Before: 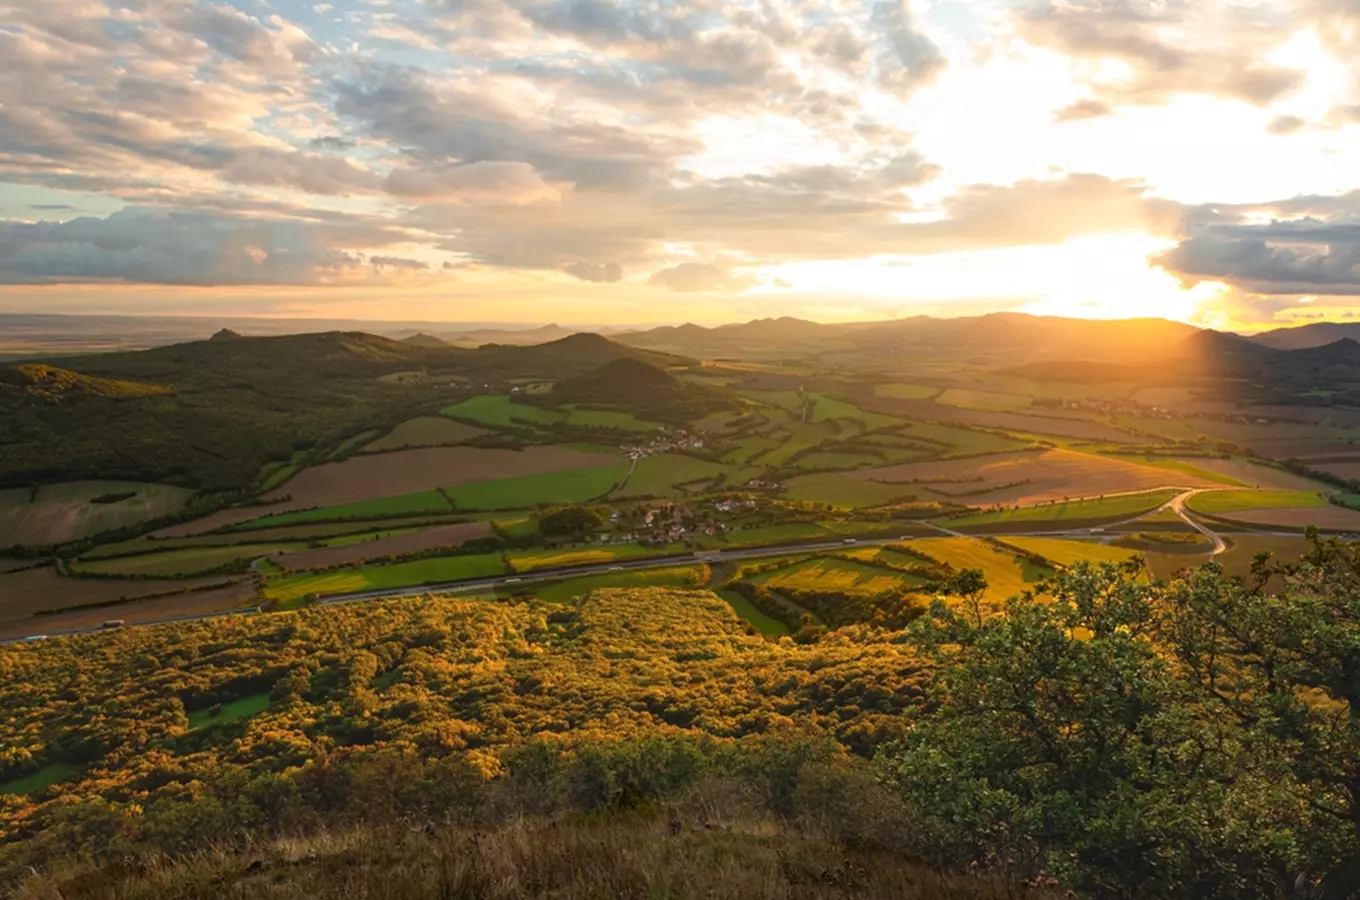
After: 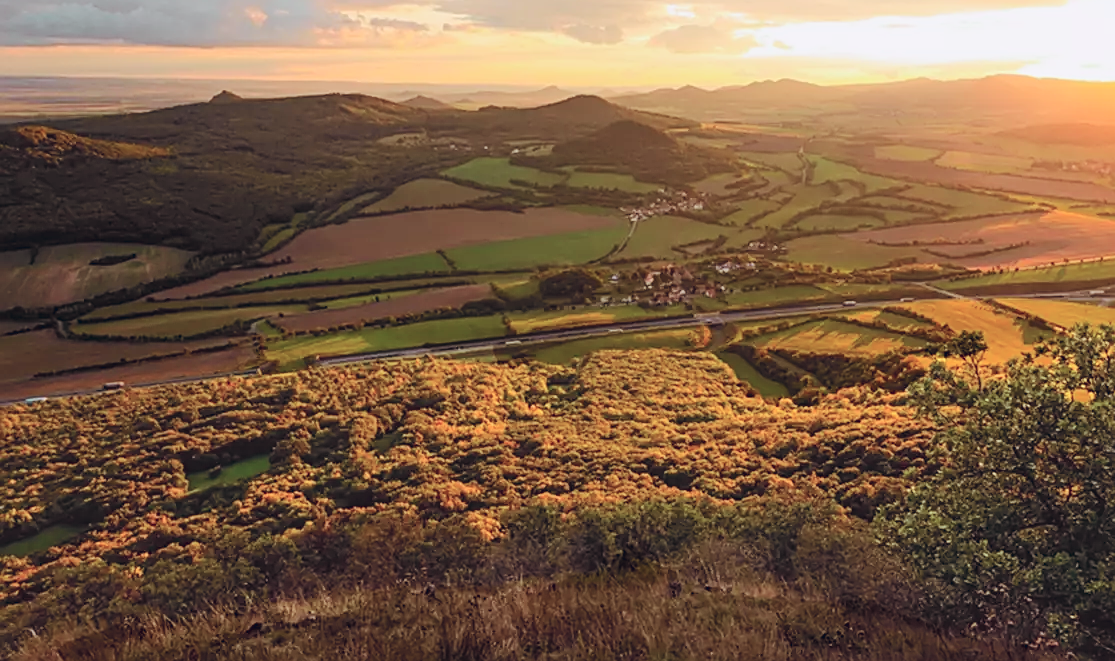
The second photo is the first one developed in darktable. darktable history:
white balance: red 0.984, blue 1.059
crop: top 26.531%, right 17.959%
sharpen: on, module defaults
tone curve: curves: ch0 [(0, 0.019) (0.066, 0.043) (0.189, 0.182) (0.359, 0.417) (0.485, 0.576) (0.656, 0.734) (0.851, 0.861) (0.997, 0.959)]; ch1 [(0, 0) (0.179, 0.123) (0.381, 0.36) (0.425, 0.41) (0.474, 0.472) (0.499, 0.501) (0.514, 0.517) (0.571, 0.584) (0.649, 0.677) (0.812, 0.856) (1, 1)]; ch2 [(0, 0) (0.246, 0.214) (0.421, 0.427) (0.459, 0.484) (0.5, 0.504) (0.518, 0.523) (0.529, 0.544) (0.56, 0.581) (0.617, 0.631) (0.744, 0.734) (0.867, 0.821) (0.993, 0.889)], color space Lab, independent channels, preserve colors none
color balance rgb: shadows lift › chroma 9.92%, shadows lift › hue 45.12°, power › luminance 3.26%, power › hue 231.93°, global offset › luminance 0.4%, global offset › chroma 0.21%, global offset › hue 255.02°
